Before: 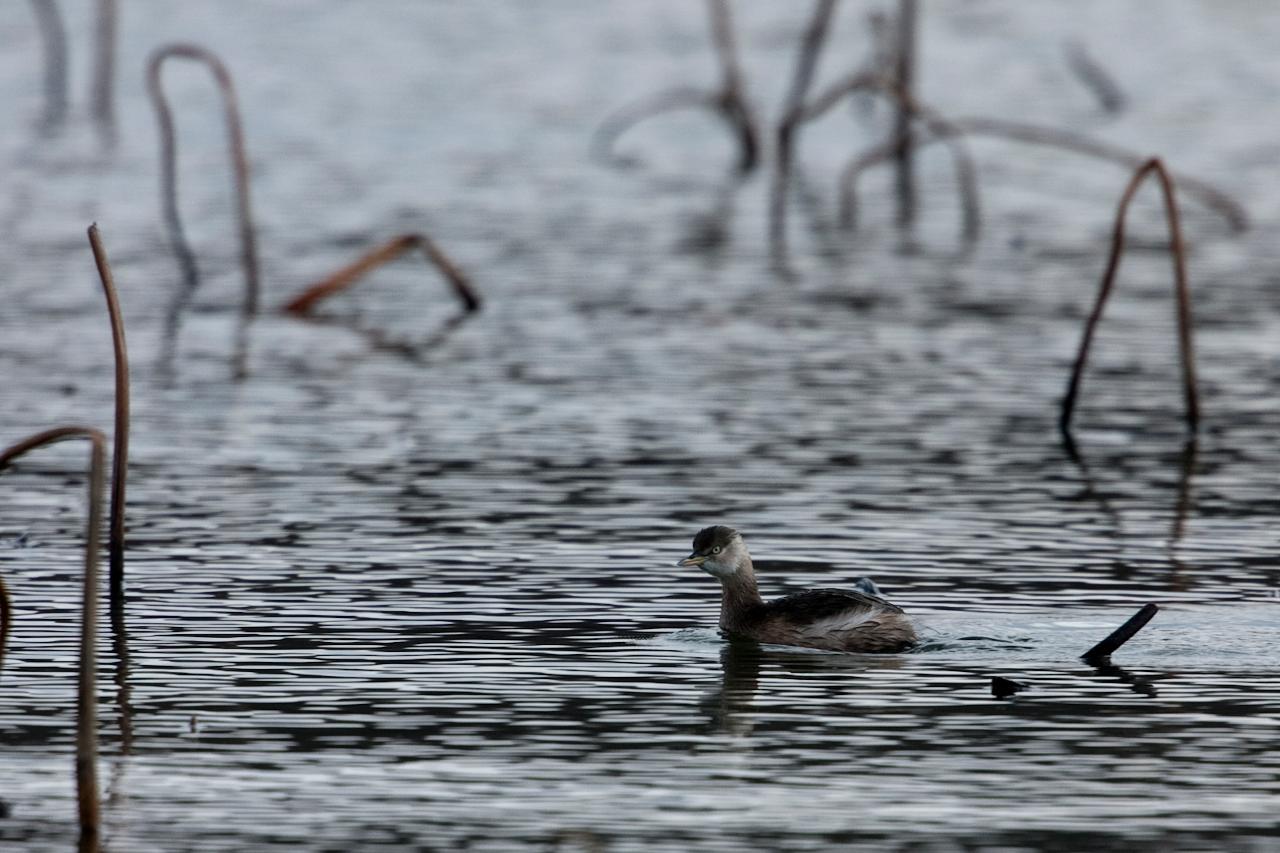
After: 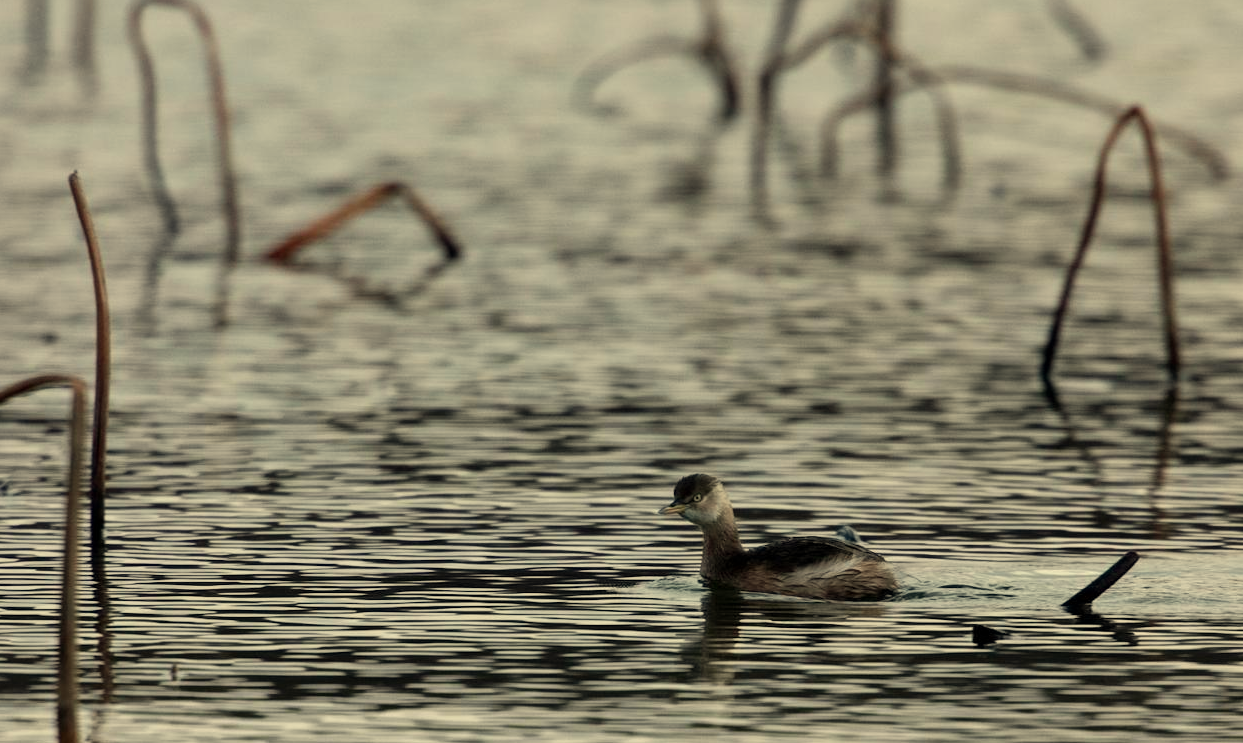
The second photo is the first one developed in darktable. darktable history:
crop: left 1.507%, top 6.147%, right 1.379%, bottom 6.637%
white balance: red 1.08, blue 0.791
